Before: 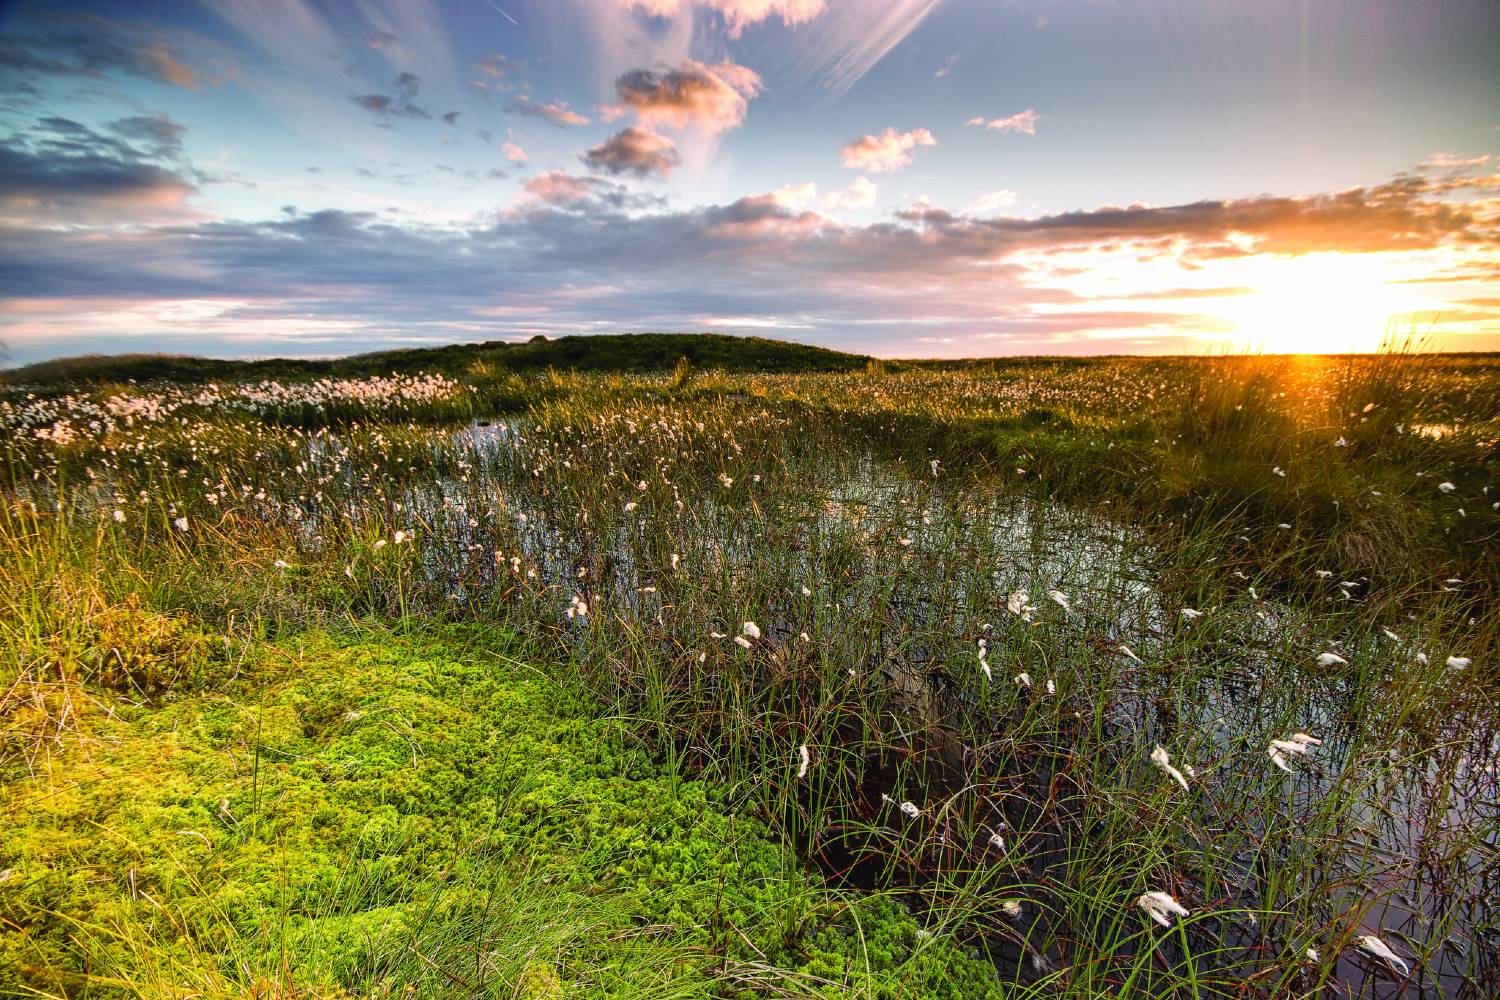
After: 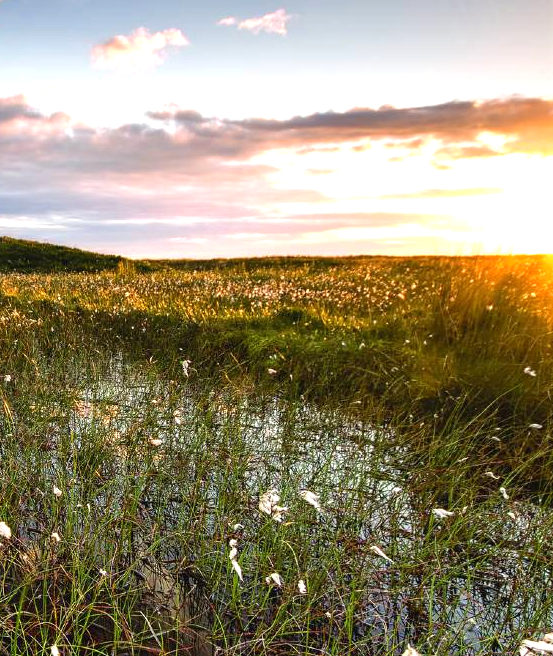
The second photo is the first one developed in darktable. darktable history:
crop and rotate: left 49.936%, top 10.094%, right 13.136%, bottom 24.256%
exposure: exposure 0.515 EV, compensate highlight preservation false
